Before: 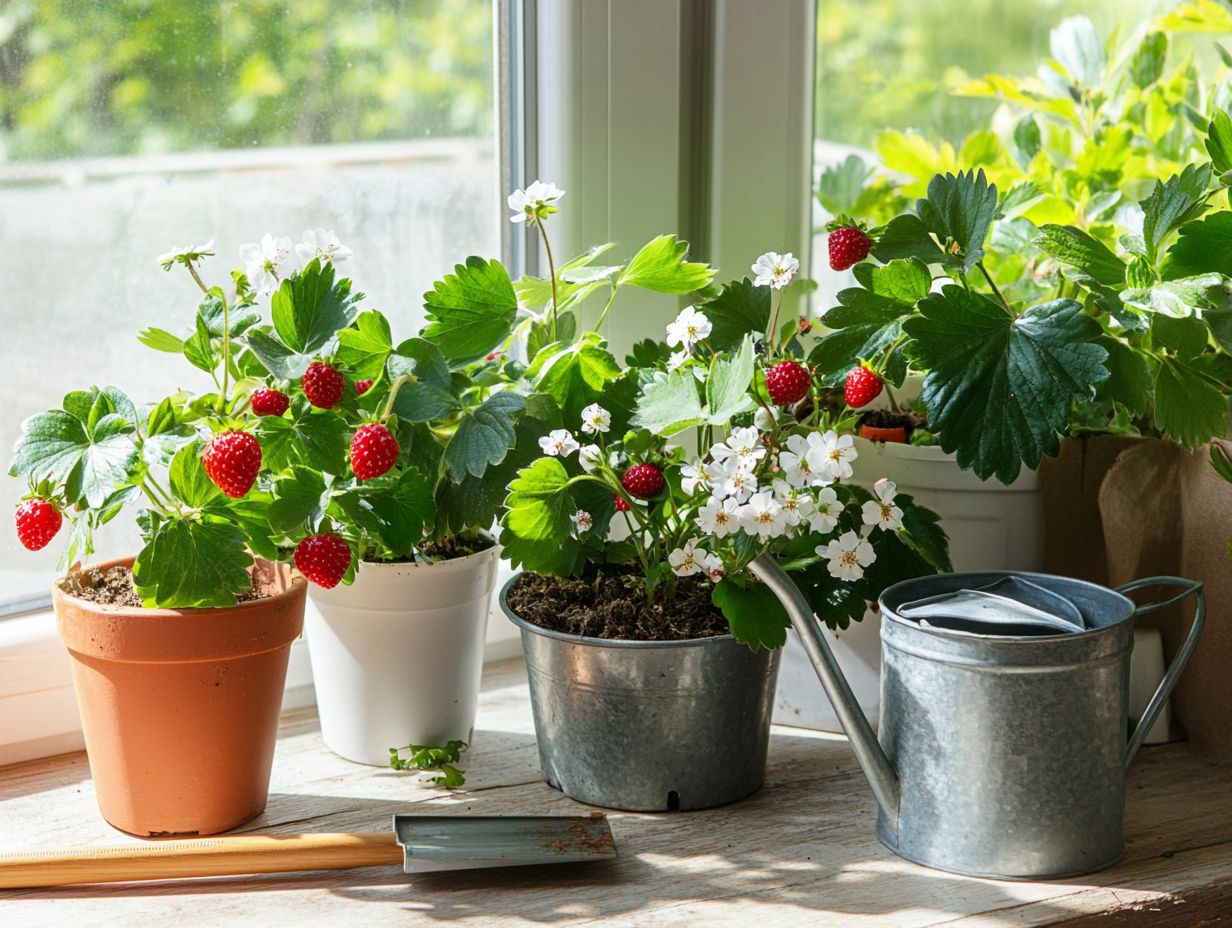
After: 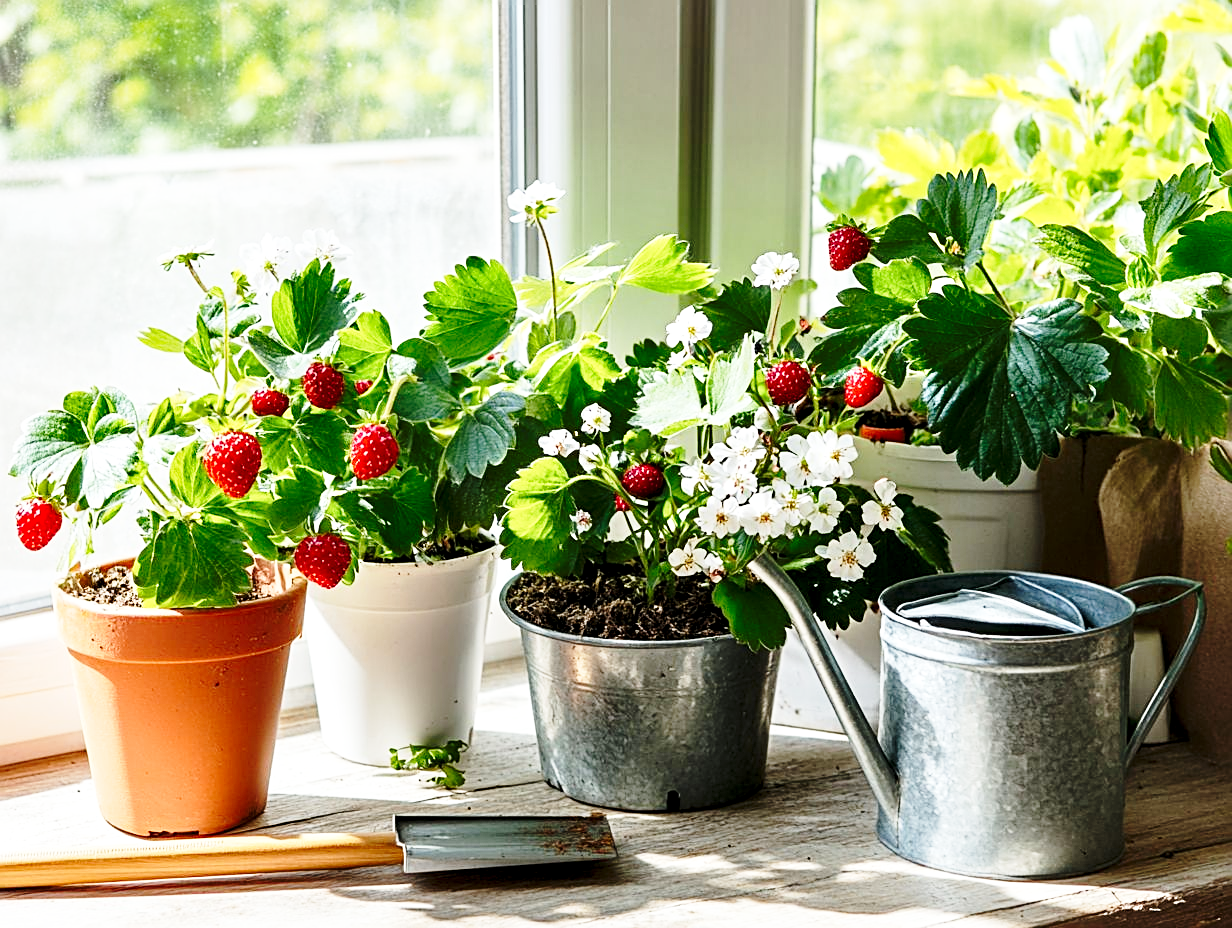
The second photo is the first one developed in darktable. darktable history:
base curve: curves: ch0 [(0, 0) (0.028, 0.03) (0.121, 0.232) (0.46, 0.748) (0.859, 0.968) (1, 1)], preserve colors none
contrast equalizer: y [[0.531, 0.548, 0.559, 0.557, 0.544, 0.527], [0.5 ×6], [0.5 ×6], [0 ×6], [0 ×6]]
sharpen: on, module defaults
